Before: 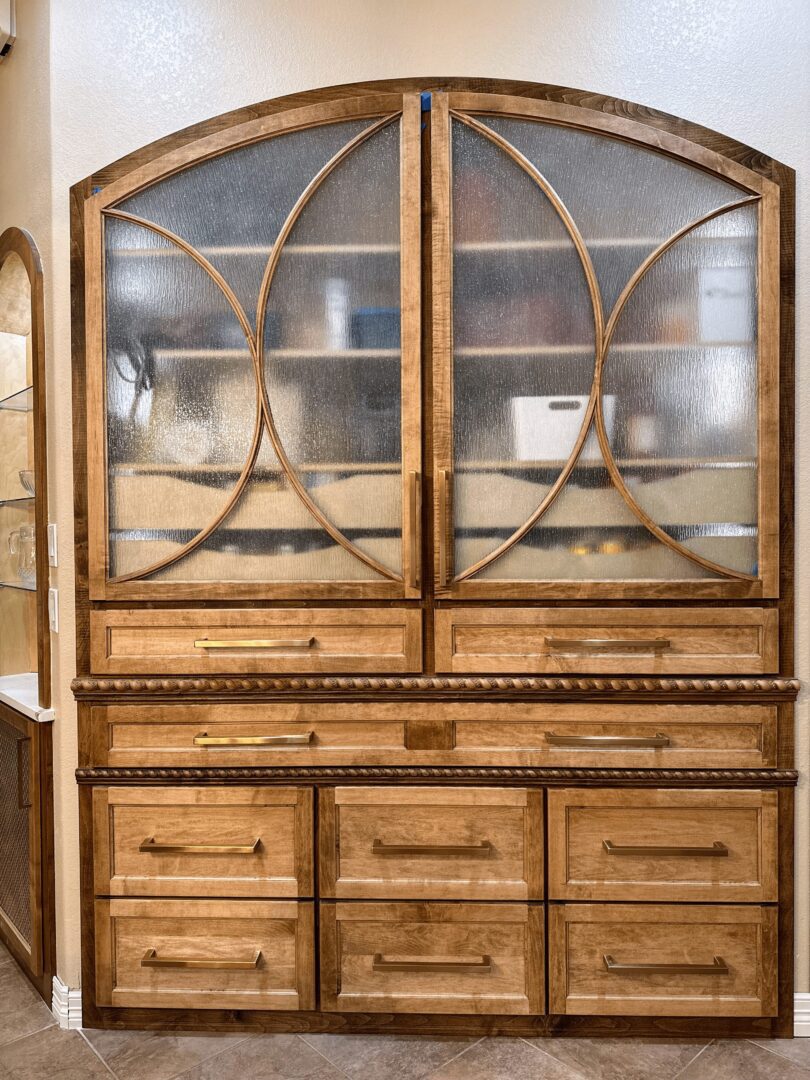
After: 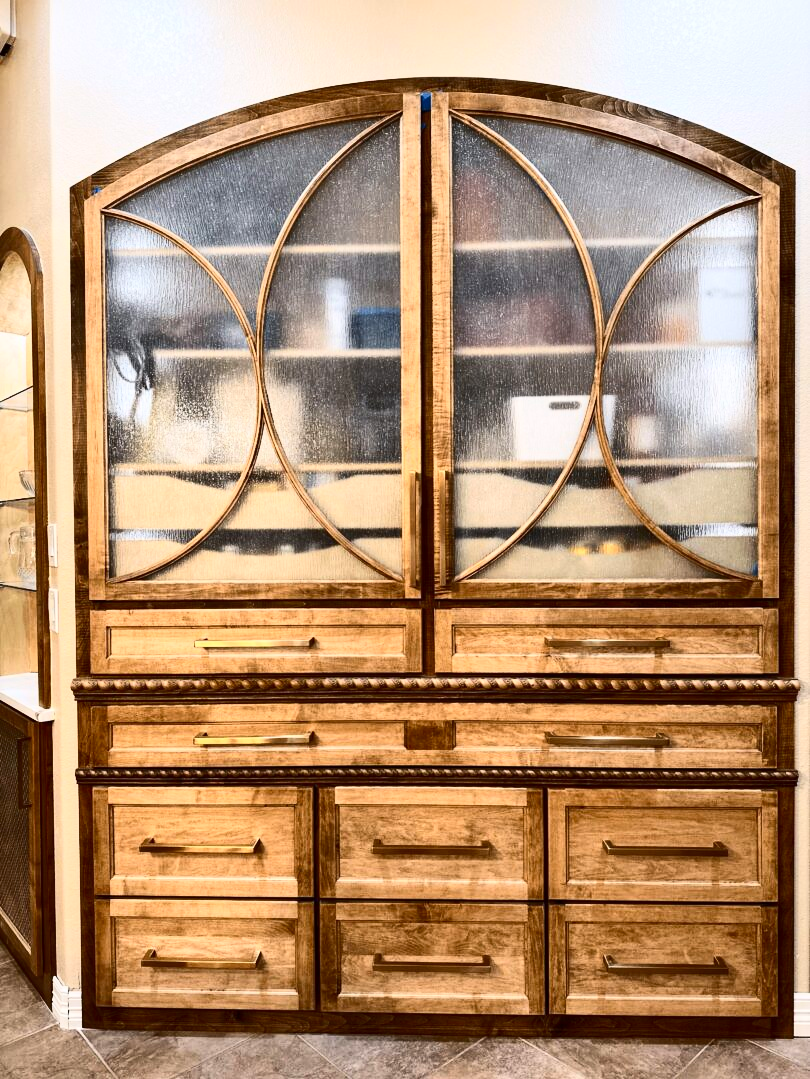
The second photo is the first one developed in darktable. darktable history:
crop: bottom 0.071%
contrast brightness saturation: contrast 0.4, brightness 0.1, saturation 0.21
